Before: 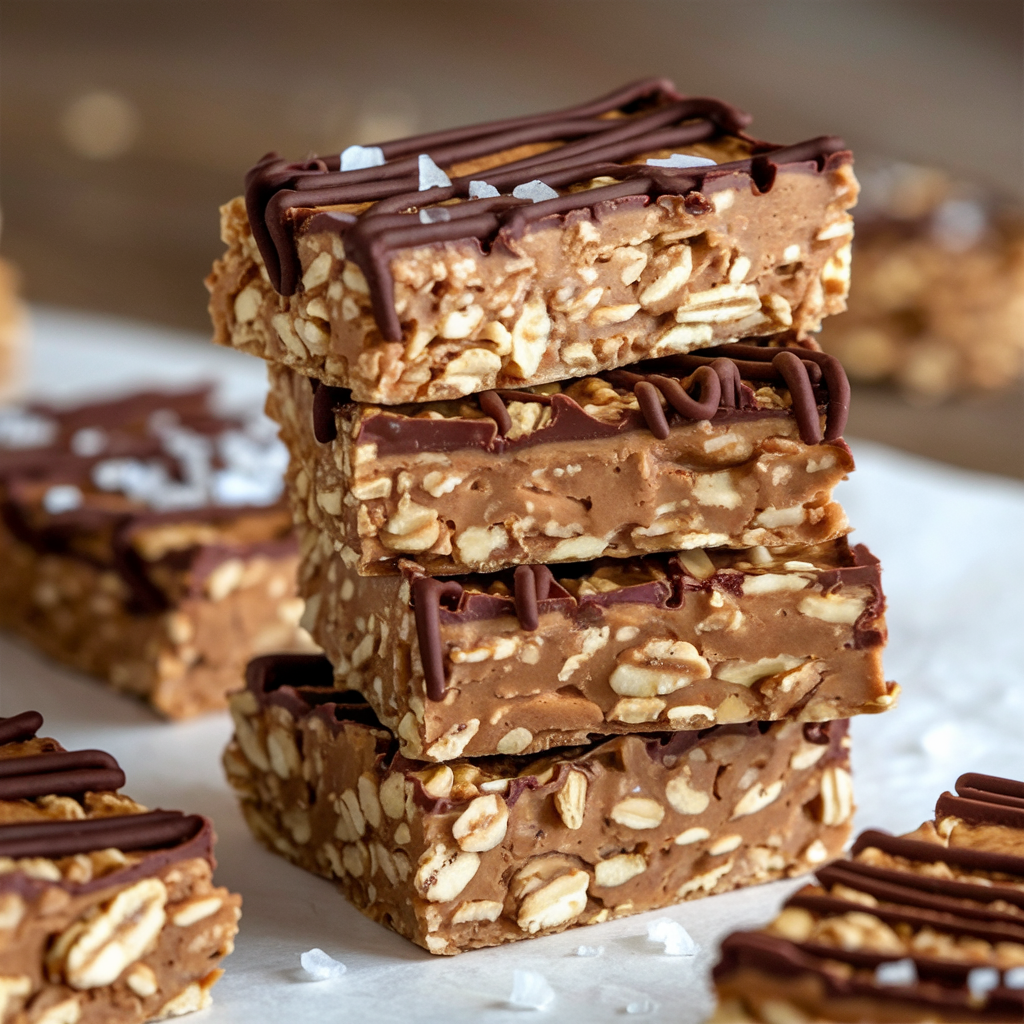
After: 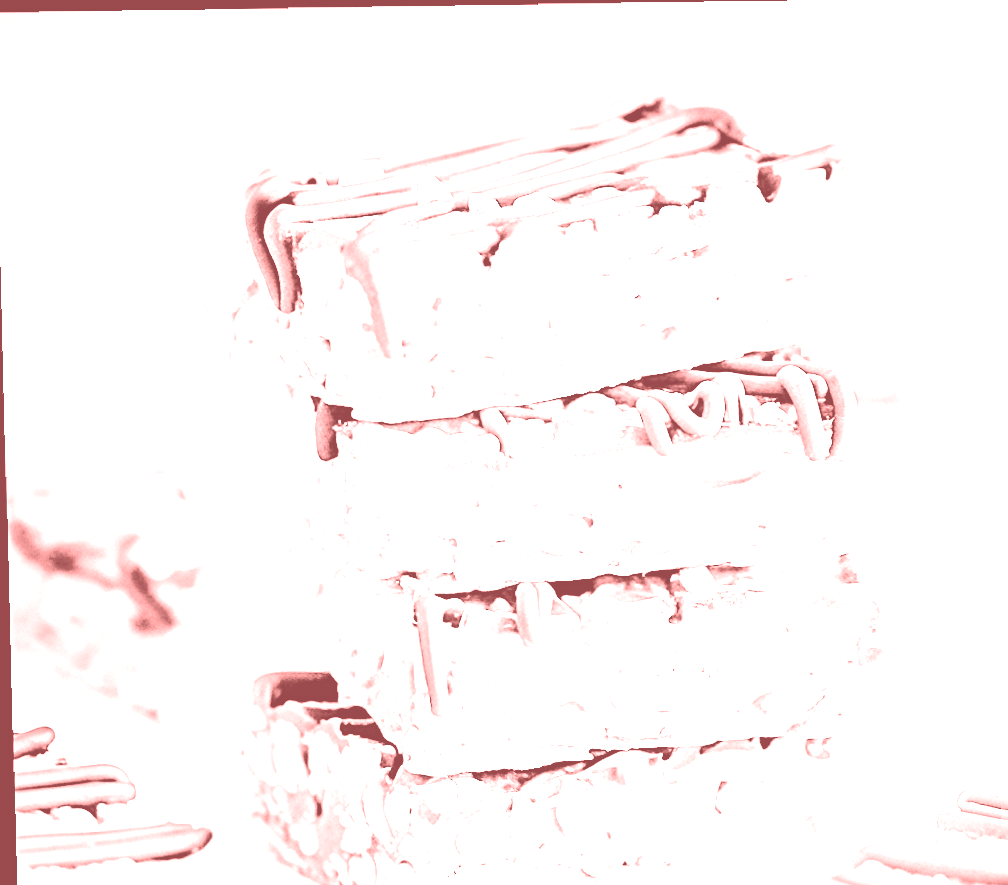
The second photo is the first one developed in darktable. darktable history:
rotate and perspective: lens shift (vertical) 0.048, lens shift (horizontal) -0.024, automatic cropping off
sharpen: radius 2.531, amount 0.628
exposure: black level correction 0, exposure 1 EV, compensate exposure bias true, compensate highlight preservation false
contrast brightness saturation: contrast 0.1, brightness 0.02, saturation 0.02
tone curve: curves: ch0 [(0, 0.01) (0.037, 0.032) (0.131, 0.108) (0.275, 0.258) (0.483, 0.512) (0.61, 0.661) (0.696, 0.742) (0.792, 0.834) (0.911, 0.936) (0.997, 0.995)]; ch1 [(0, 0) (0.308, 0.29) (0.425, 0.411) (0.503, 0.502) (0.551, 0.563) (0.683, 0.706) (0.746, 0.77) (1, 1)]; ch2 [(0, 0) (0.246, 0.233) (0.36, 0.352) (0.415, 0.415) (0.485, 0.487) (0.502, 0.502) (0.525, 0.523) (0.545, 0.552) (0.587, 0.6) (0.636, 0.652) (0.711, 0.729) (0.845, 0.855) (0.998, 0.977)], color space Lab, independent channels, preserve colors none
crop and rotate: angle 0.2°, left 0.275%, right 3.127%, bottom 14.18%
white balance: red 8, blue 8
colorize: saturation 51%, source mix 50.67%, lightness 50.67%
